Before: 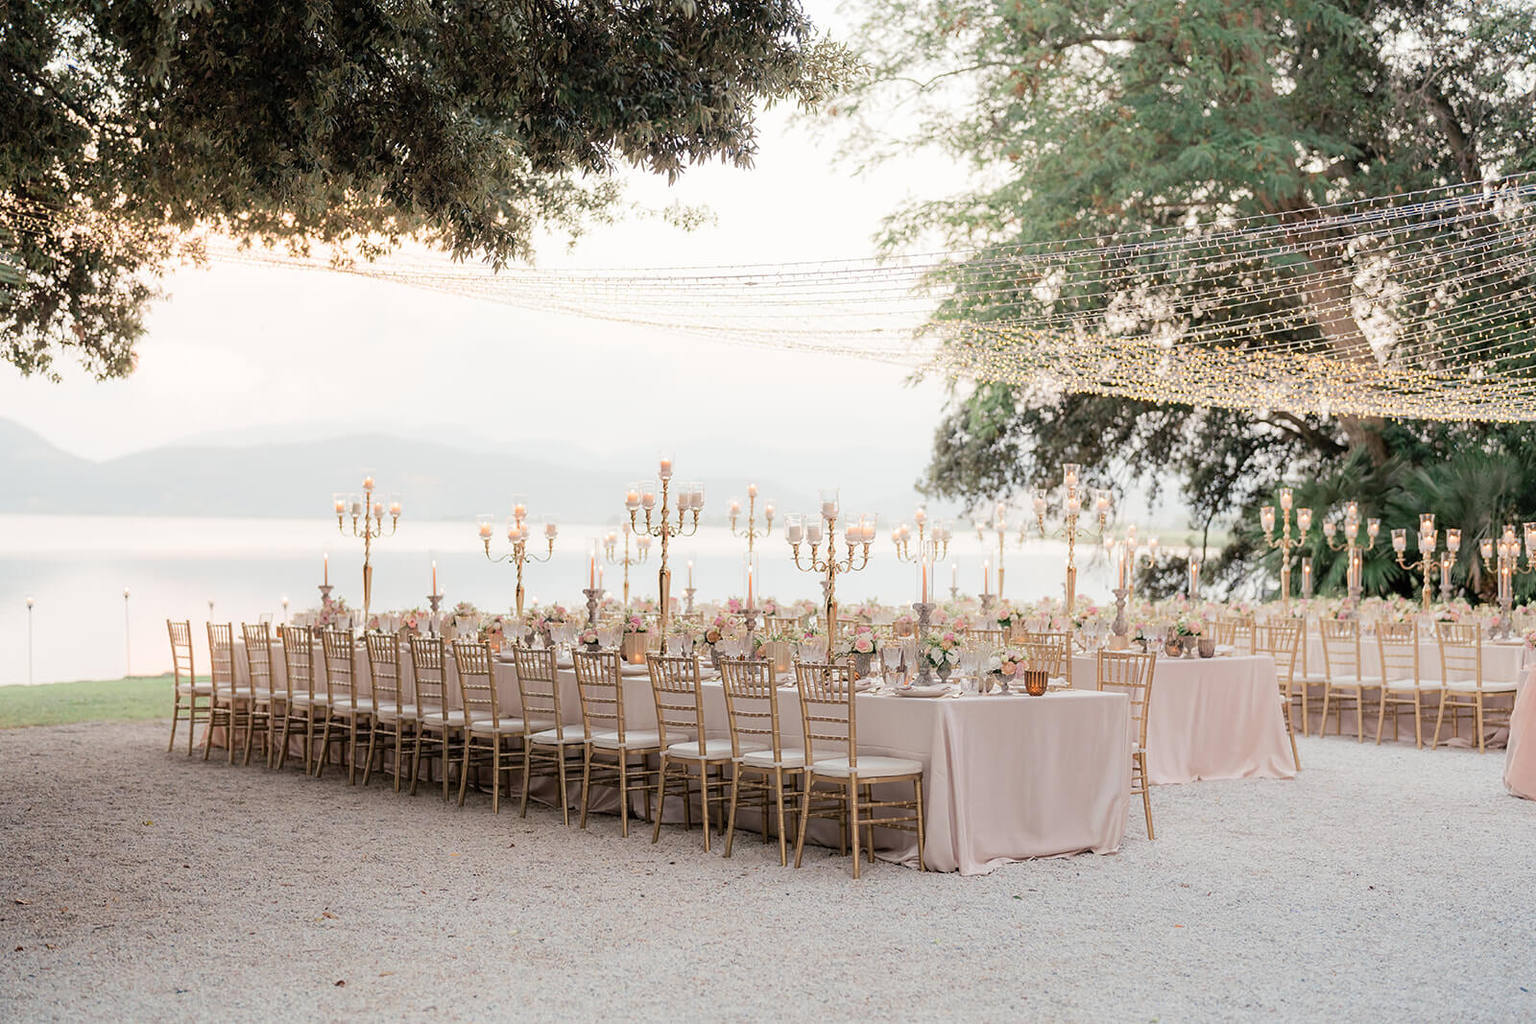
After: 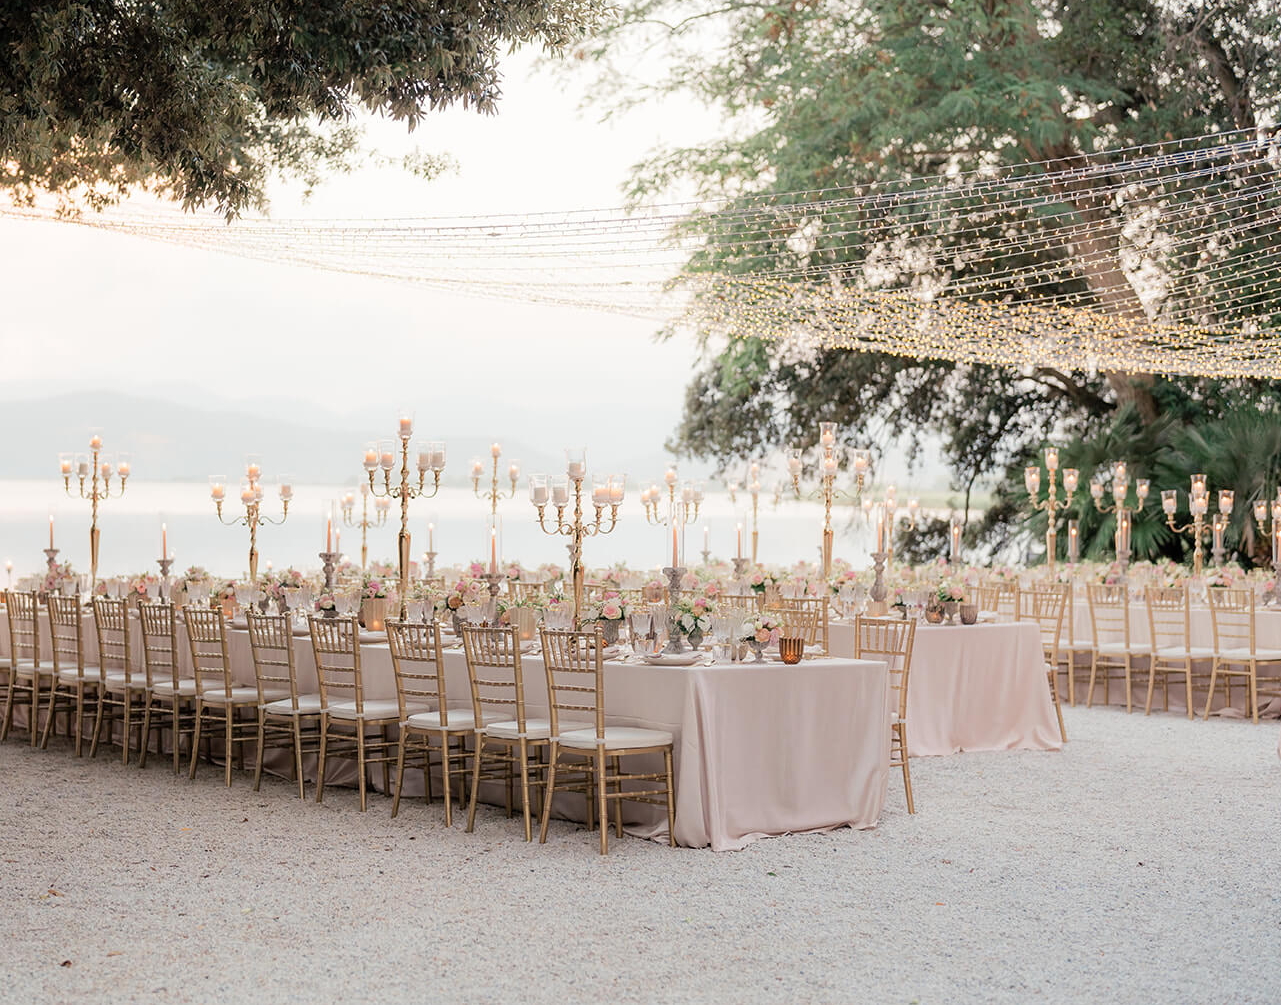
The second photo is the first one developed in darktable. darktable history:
crop and rotate: left 18.053%, top 5.79%, right 1.86%
